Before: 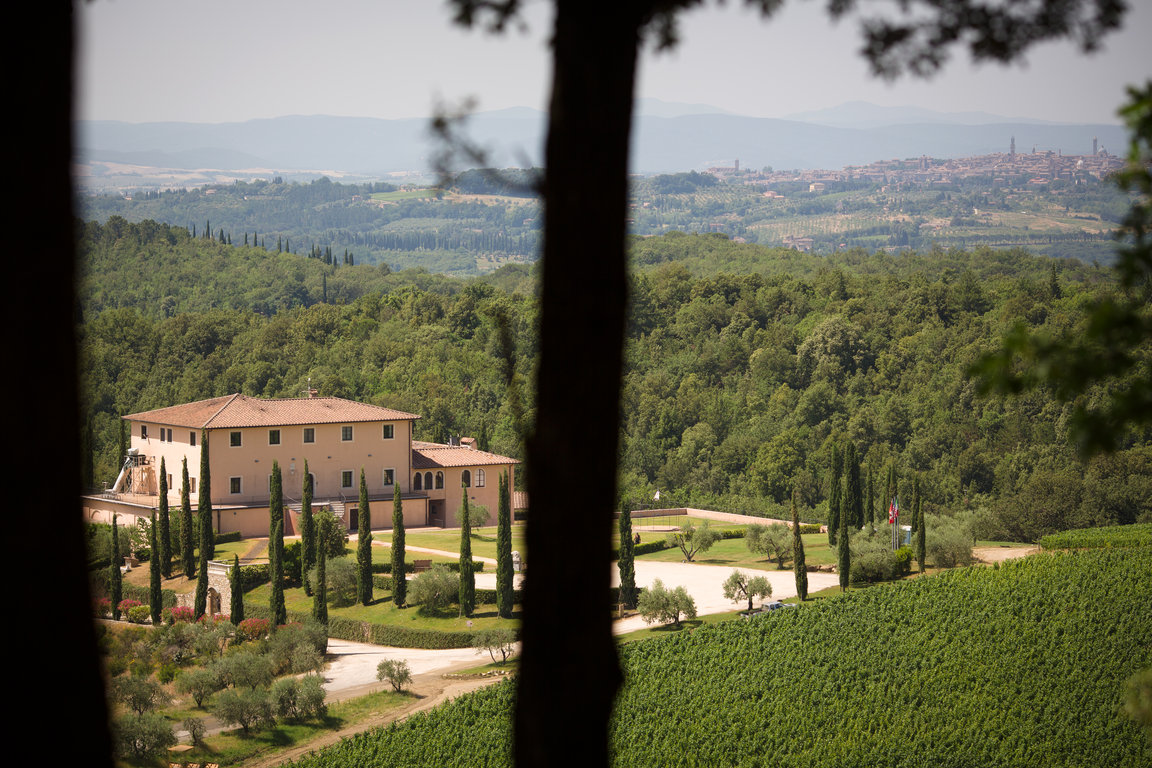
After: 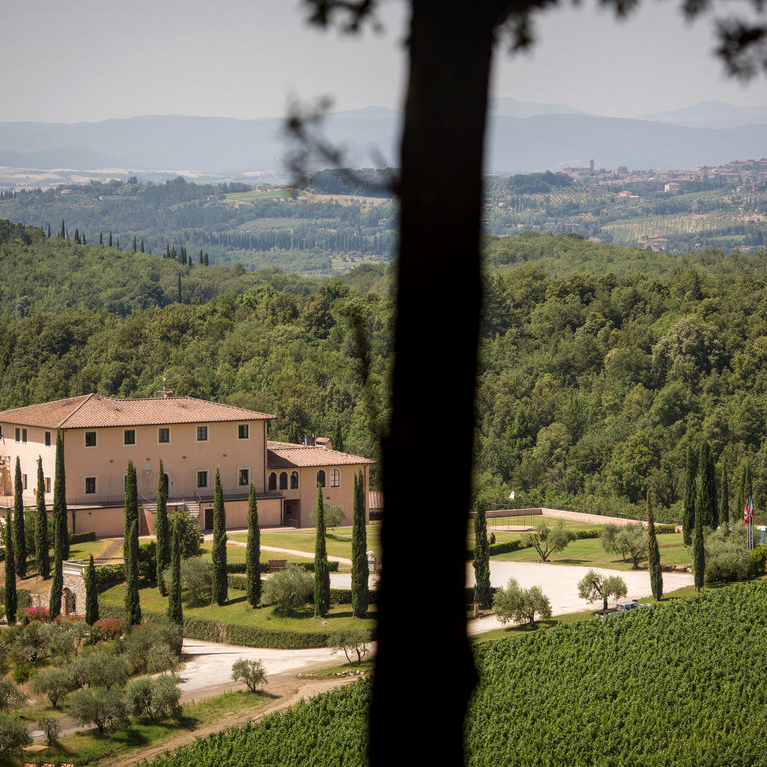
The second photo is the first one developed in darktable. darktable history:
local contrast: on, module defaults
crop and rotate: left 12.648%, right 20.685%
base curve: curves: ch0 [(0, 0) (0.74, 0.67) (1, 1)]
